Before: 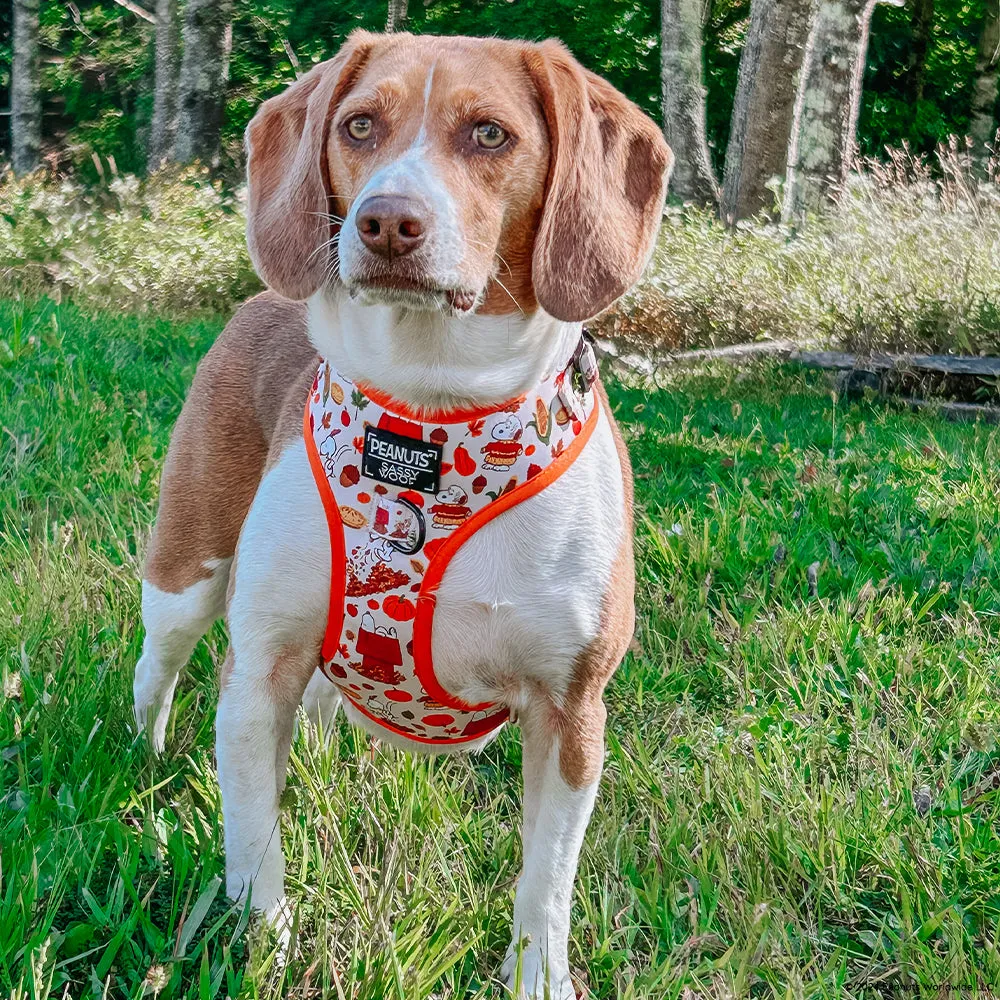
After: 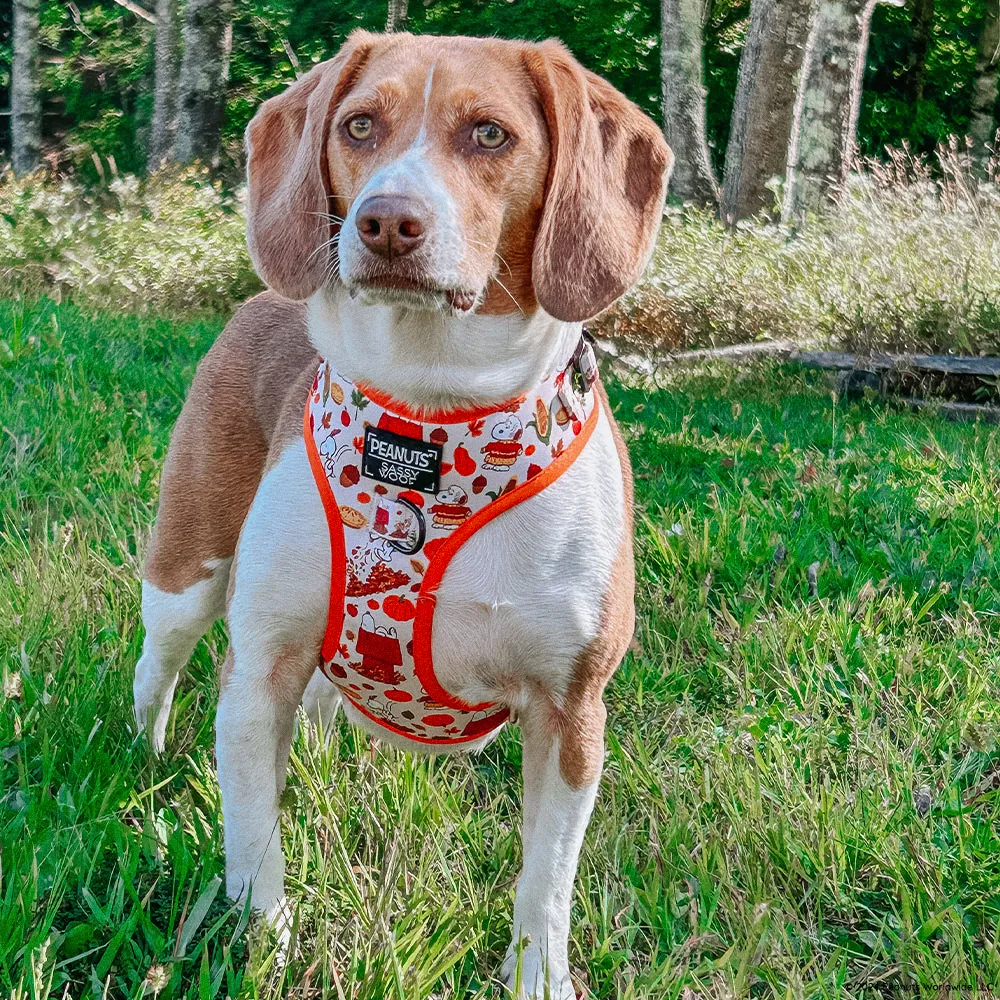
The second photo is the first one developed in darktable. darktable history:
shadows and highlights: radius 118.69, shadows 42.21, highlights -61.56, soften with gaussian
grain: on, module defaults
